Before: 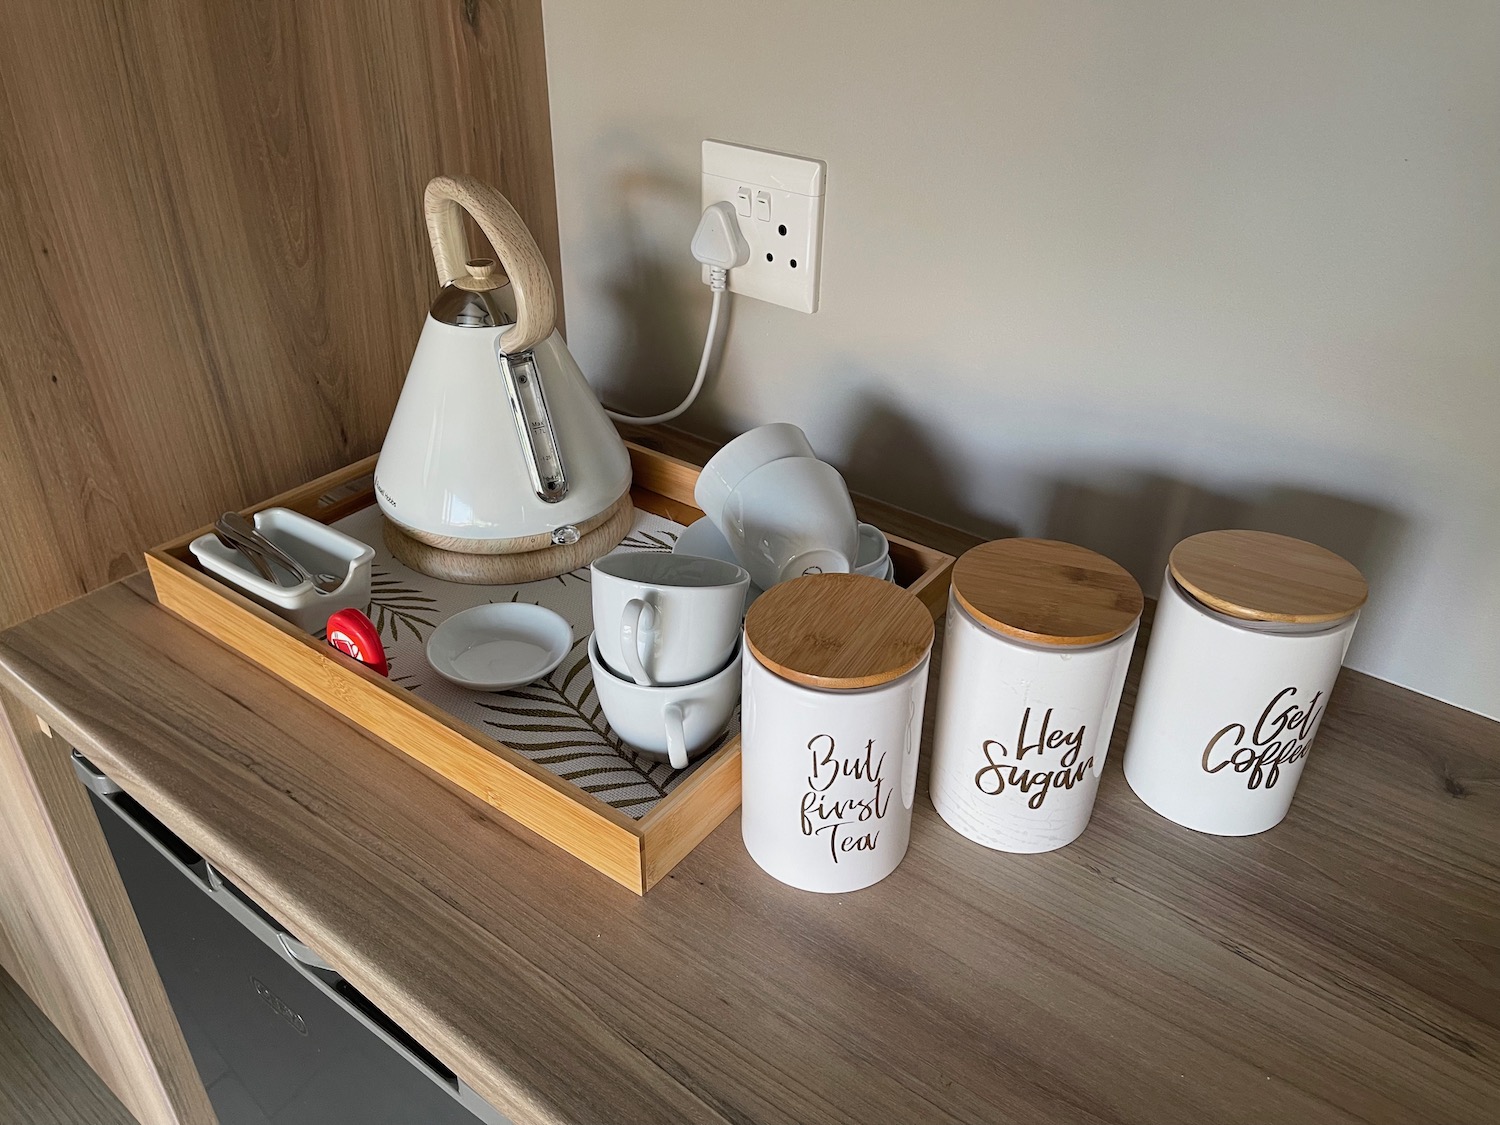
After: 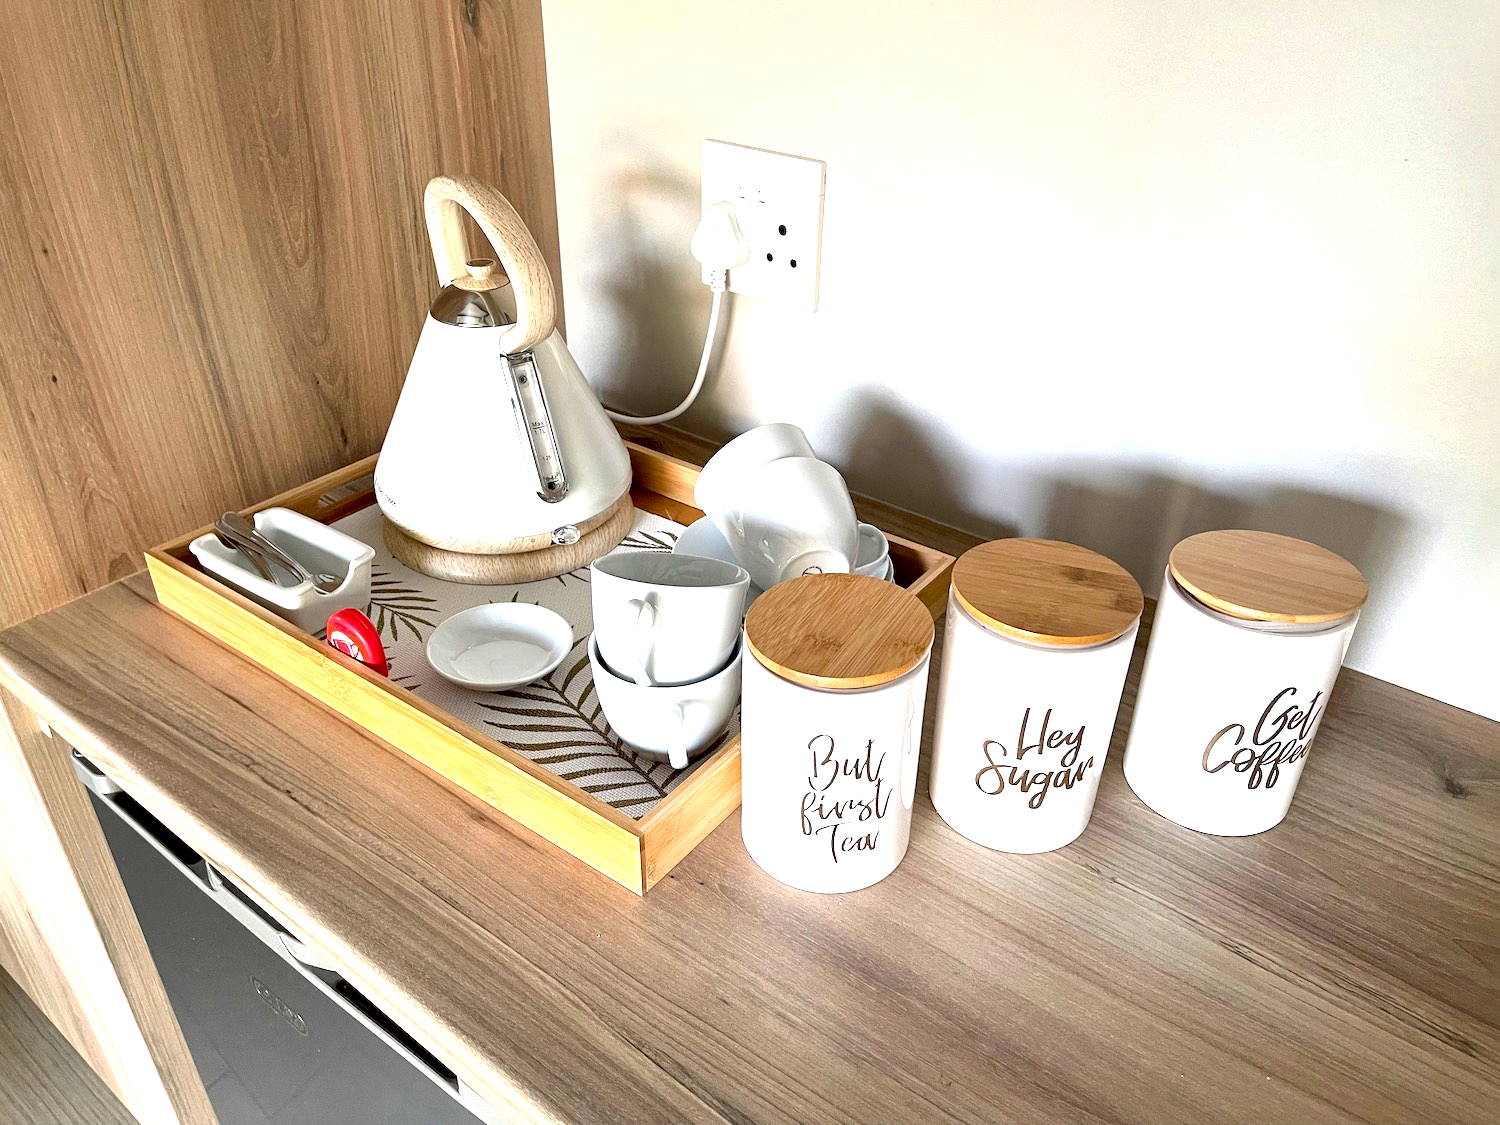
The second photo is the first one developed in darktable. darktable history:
exposure: black level correction 0, exposure 1.479 EV, compensate highlight preservation false
local contrast: mode bilateral grid, contrast 20, coarseness 49, detail 119%, midtone range 0.2
